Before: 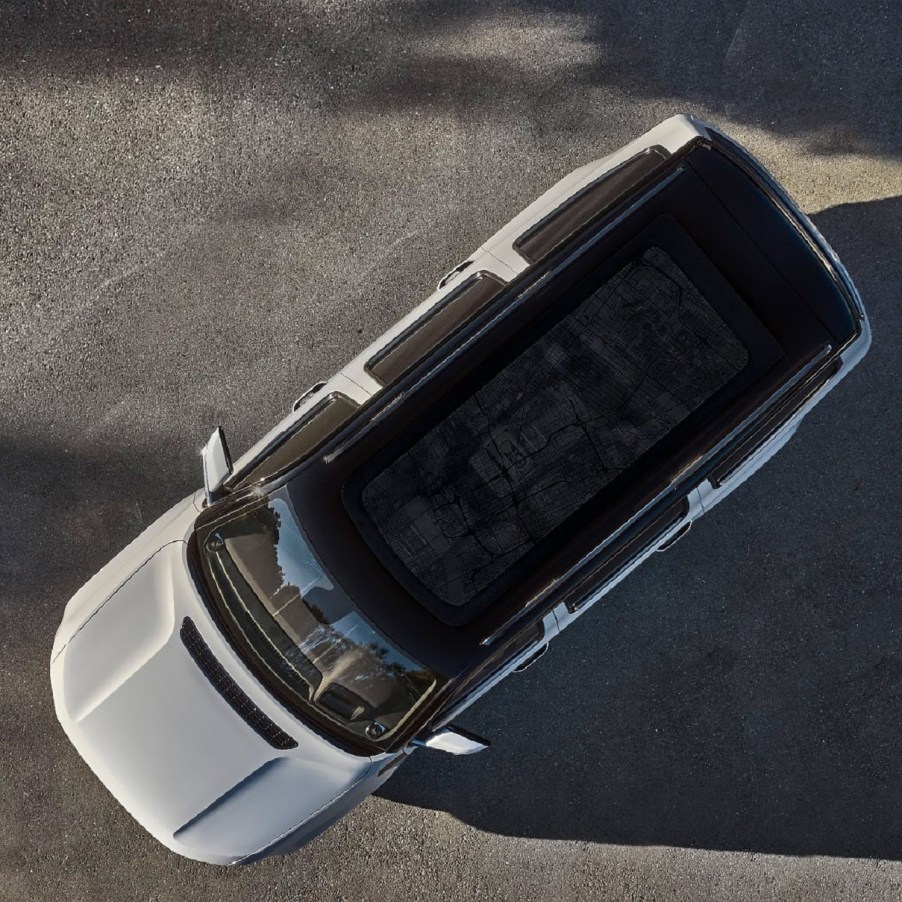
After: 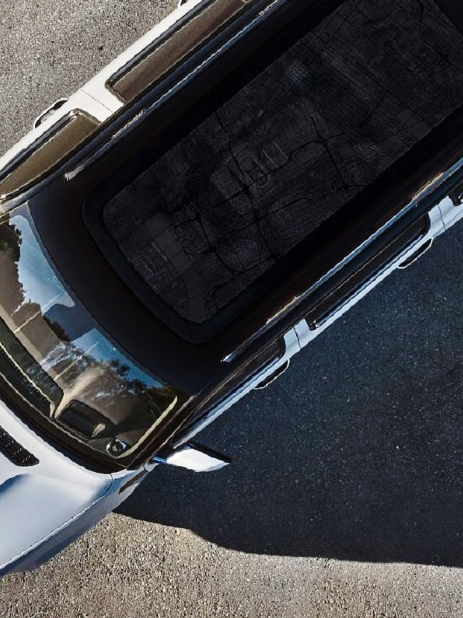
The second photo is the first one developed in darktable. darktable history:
base curve: curves: ch0 [(0, 0) (0.028, 0.03) (0.121, 0.232) (0.46, 0.748) (0.859, 0.968) (1, 1)], preserve colors none
crop and rotate: left 28.823%, top 31.408%, right 19.81%
